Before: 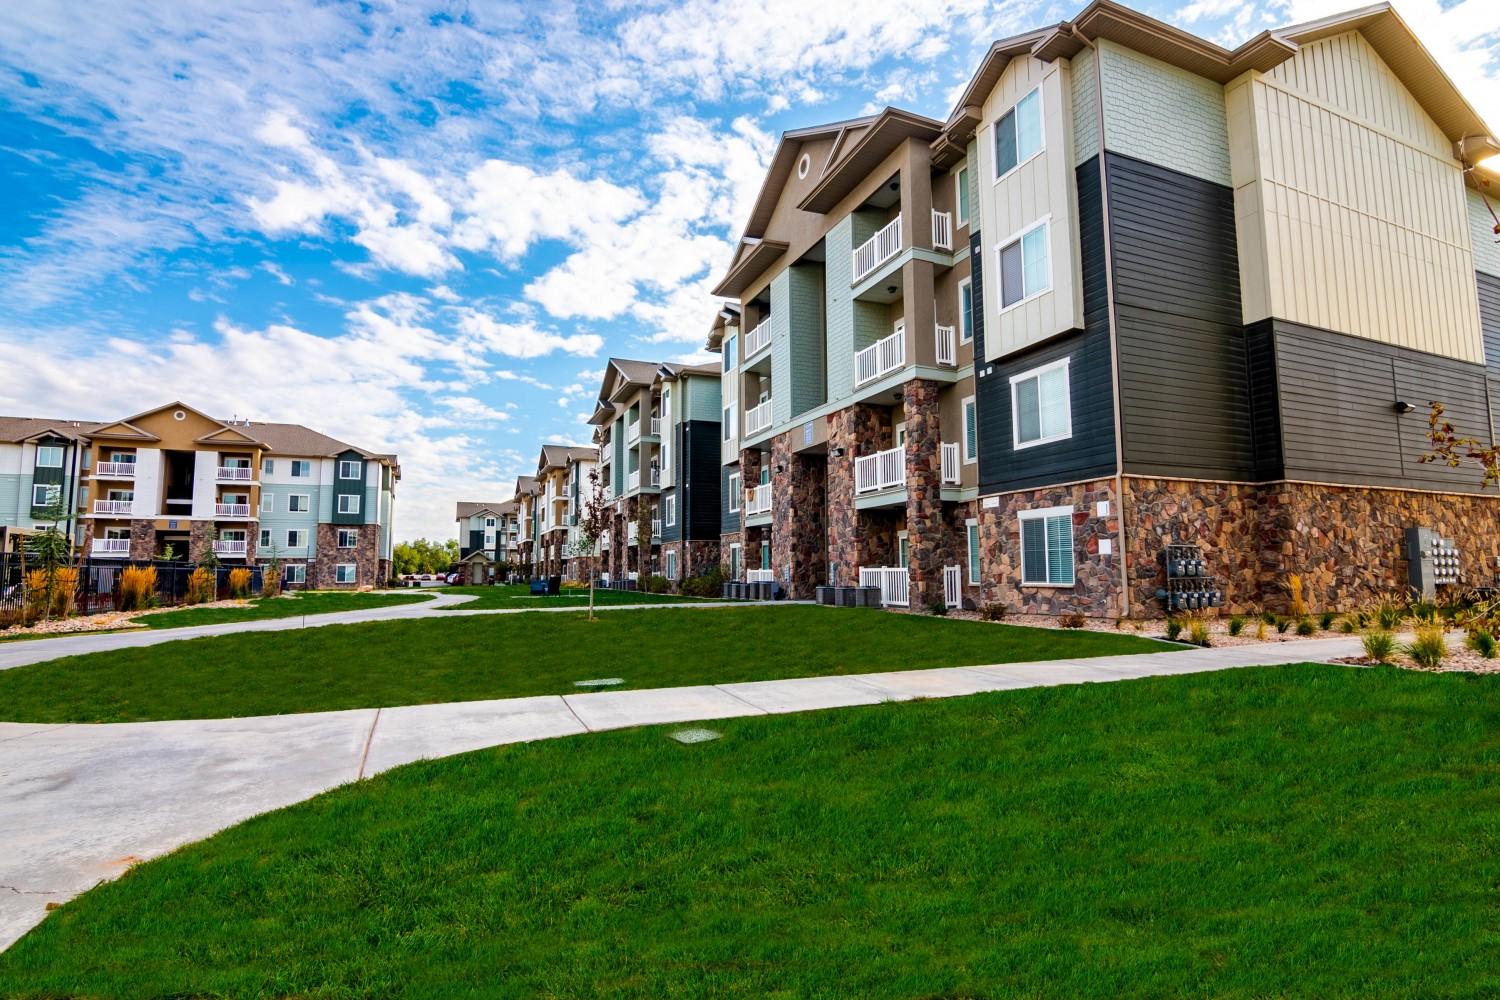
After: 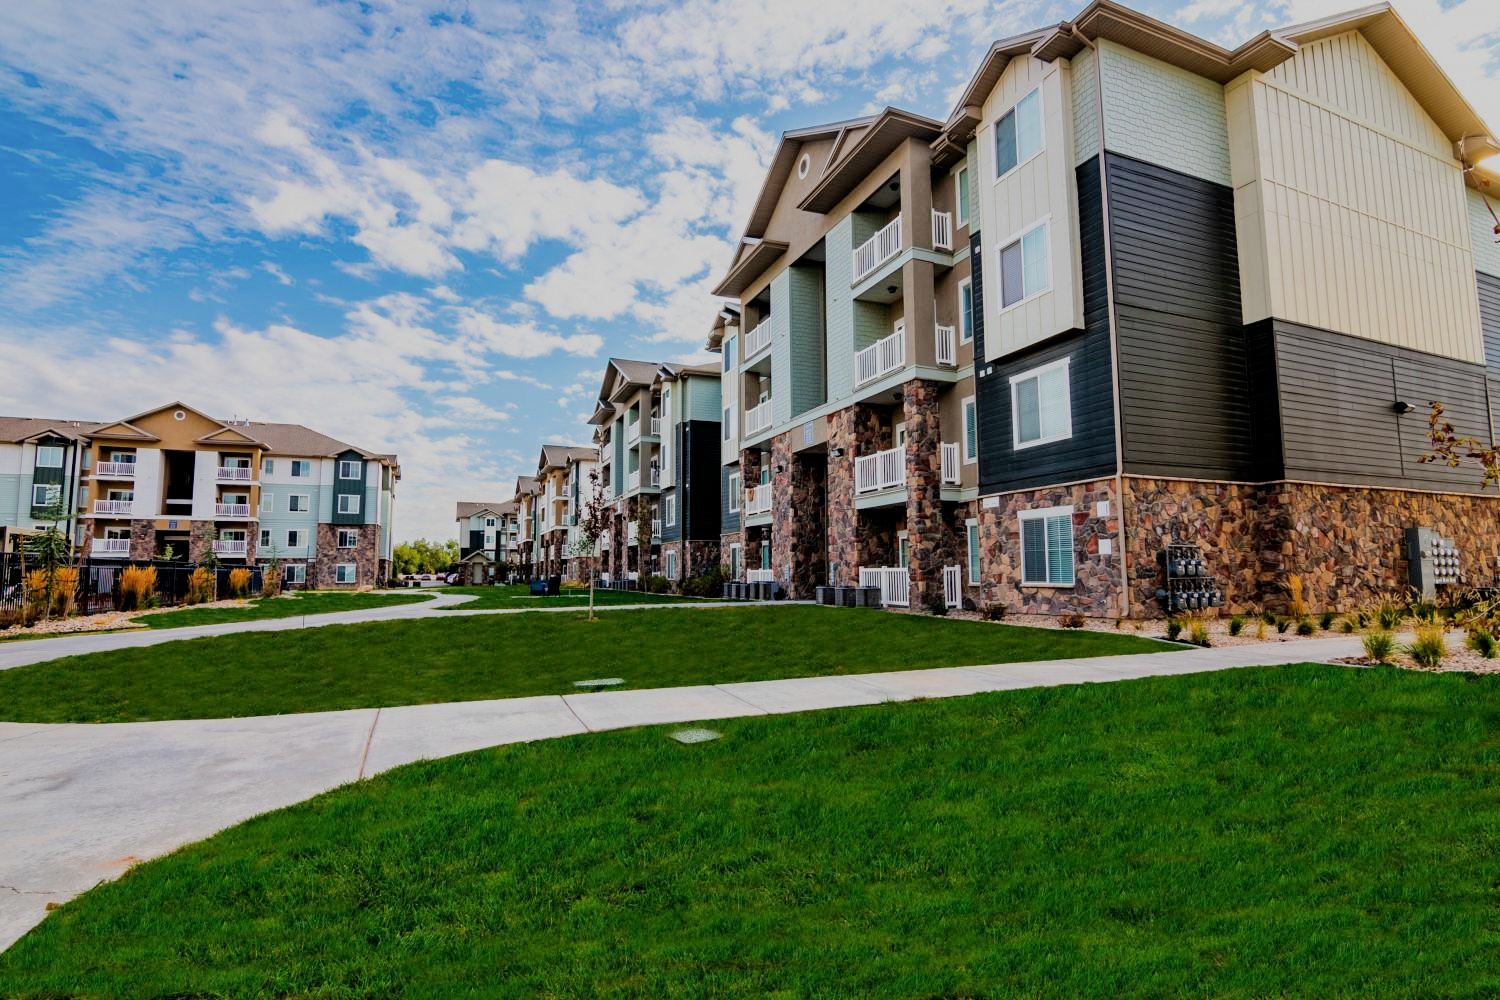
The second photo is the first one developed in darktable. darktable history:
filmic rgb: black relative exposure -7.1 EV, white relative exposure 5.39 EV, hardness 3.02
